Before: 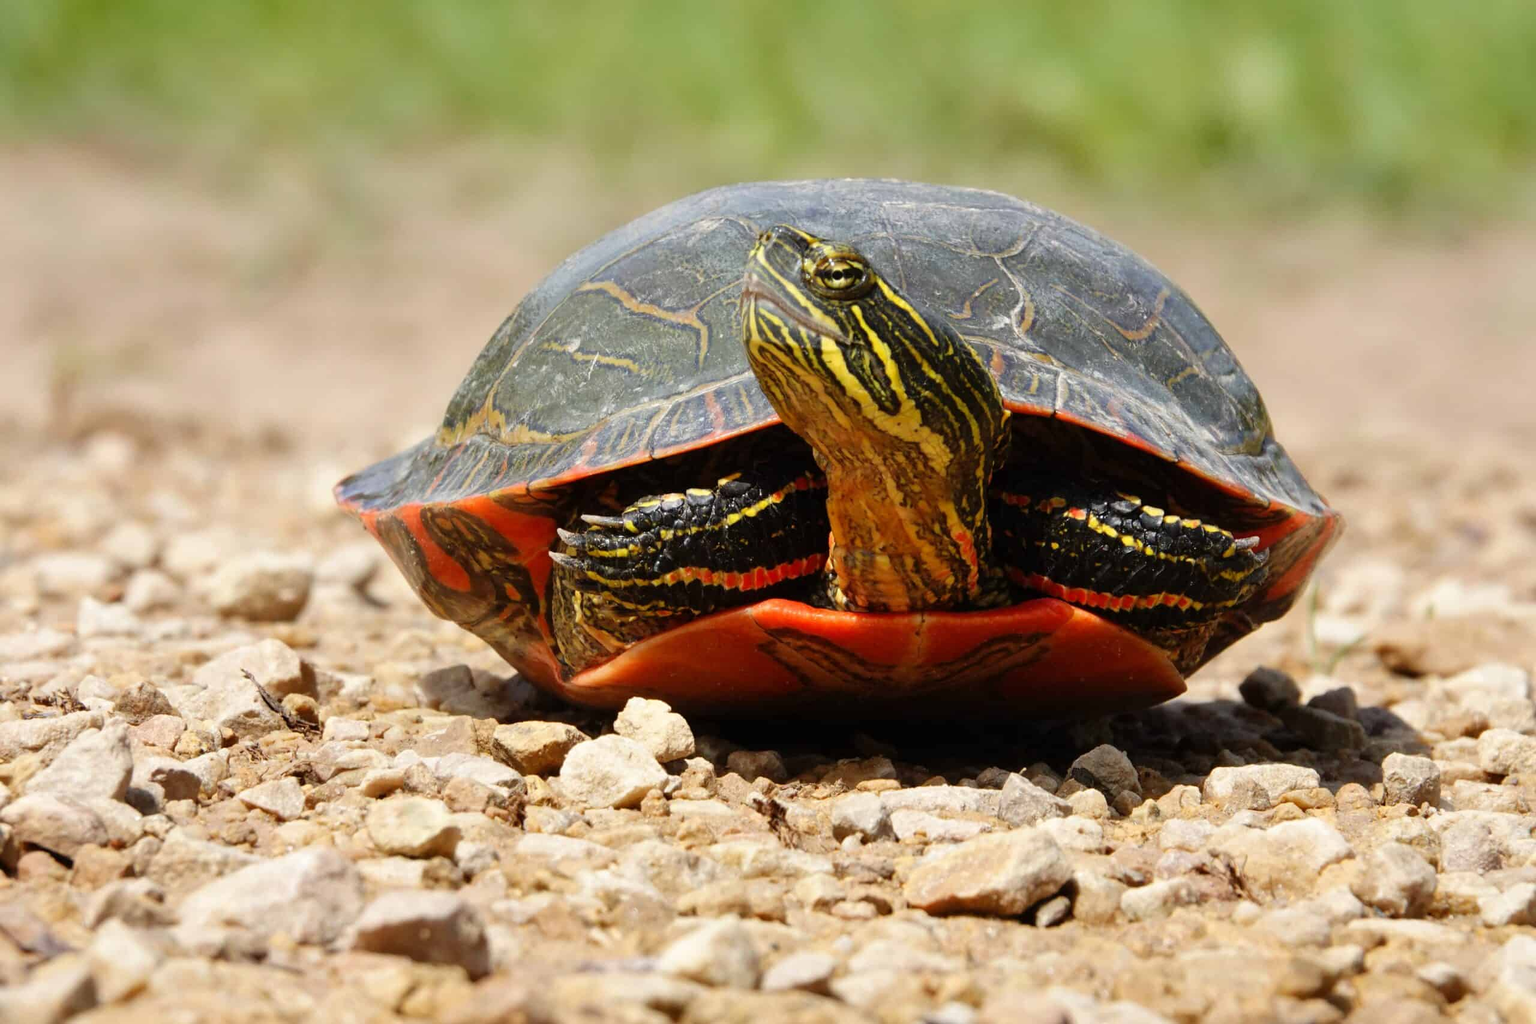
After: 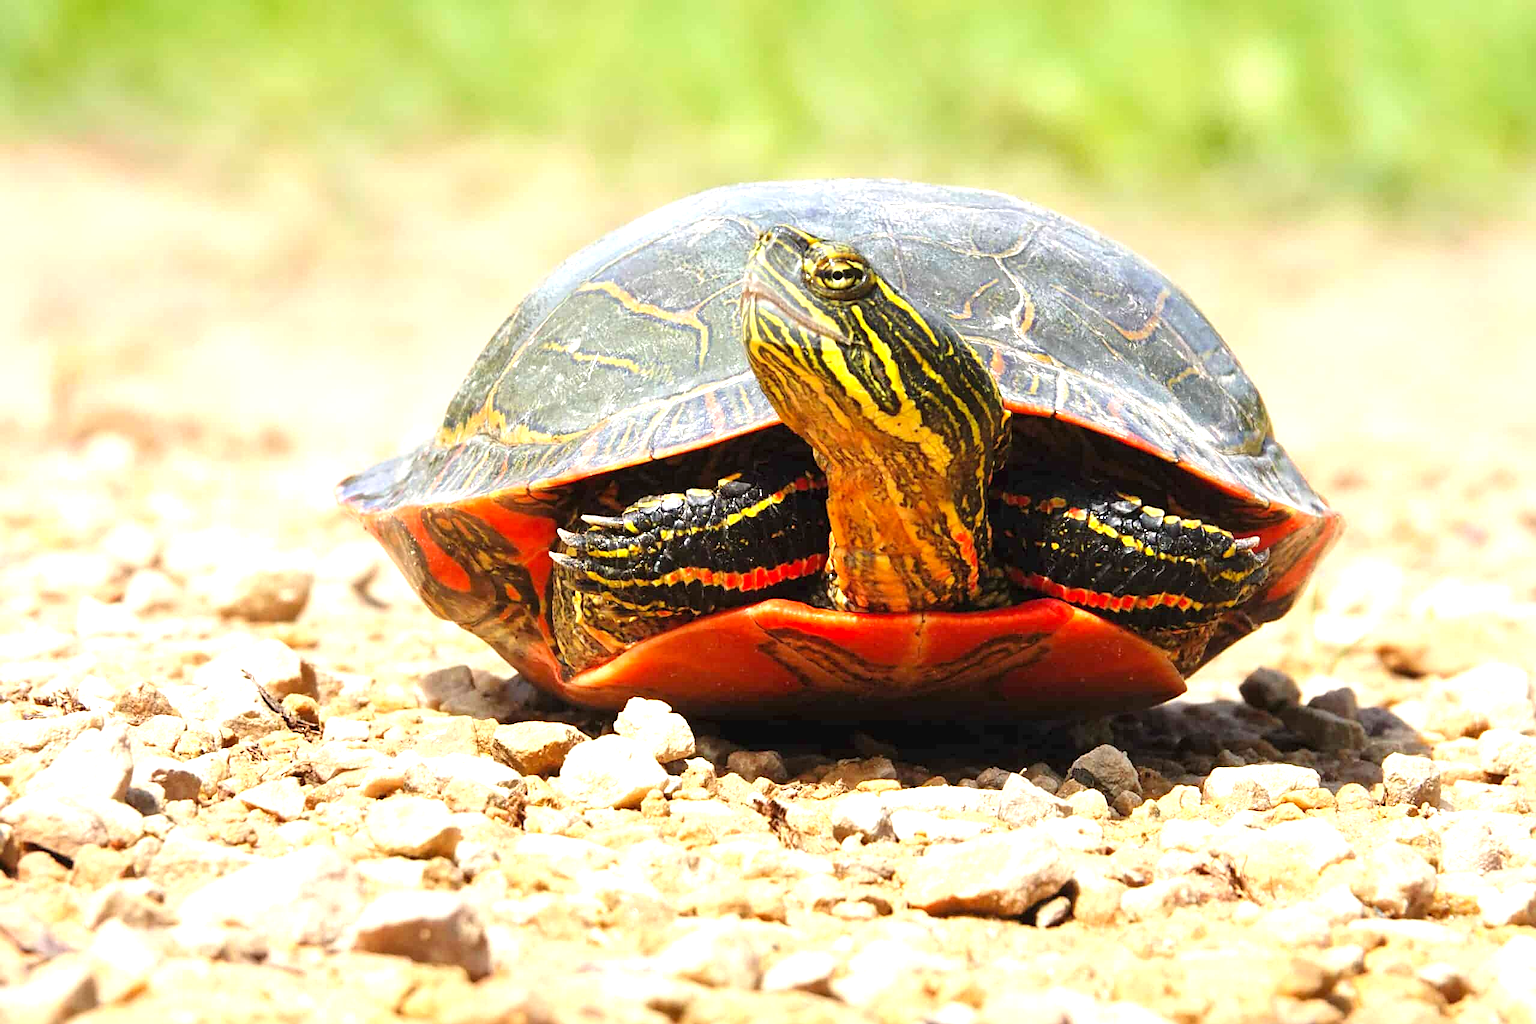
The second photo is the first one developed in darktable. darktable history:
sharpen: on, module defaults
contrast brightness saturation: contrast 0.027, brightness 0.064, saturation 0.122
exposure: black level correction 0, exposure 1.103 EV, compensate highlight preservation false
